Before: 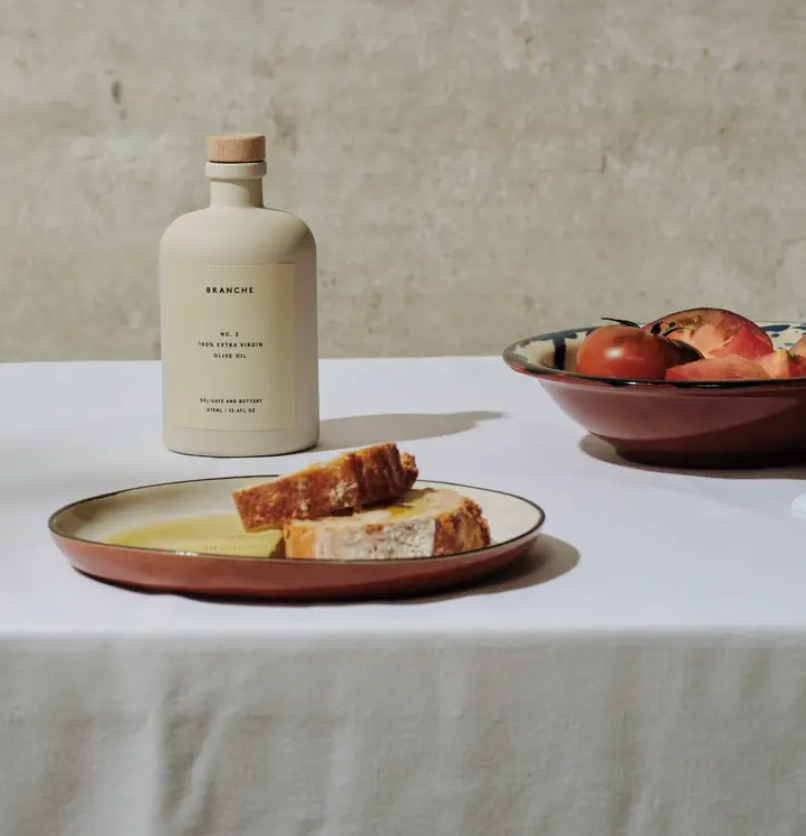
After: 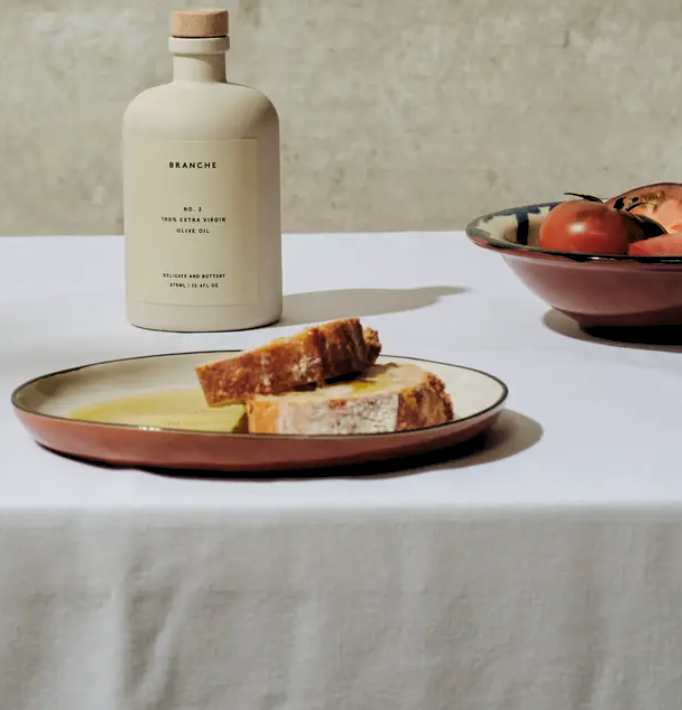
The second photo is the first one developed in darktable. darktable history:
levels: levels [0.073, 0.497, 0.972]
crop and rotate: left 4.606%, top 15.054%, right 10.715%
